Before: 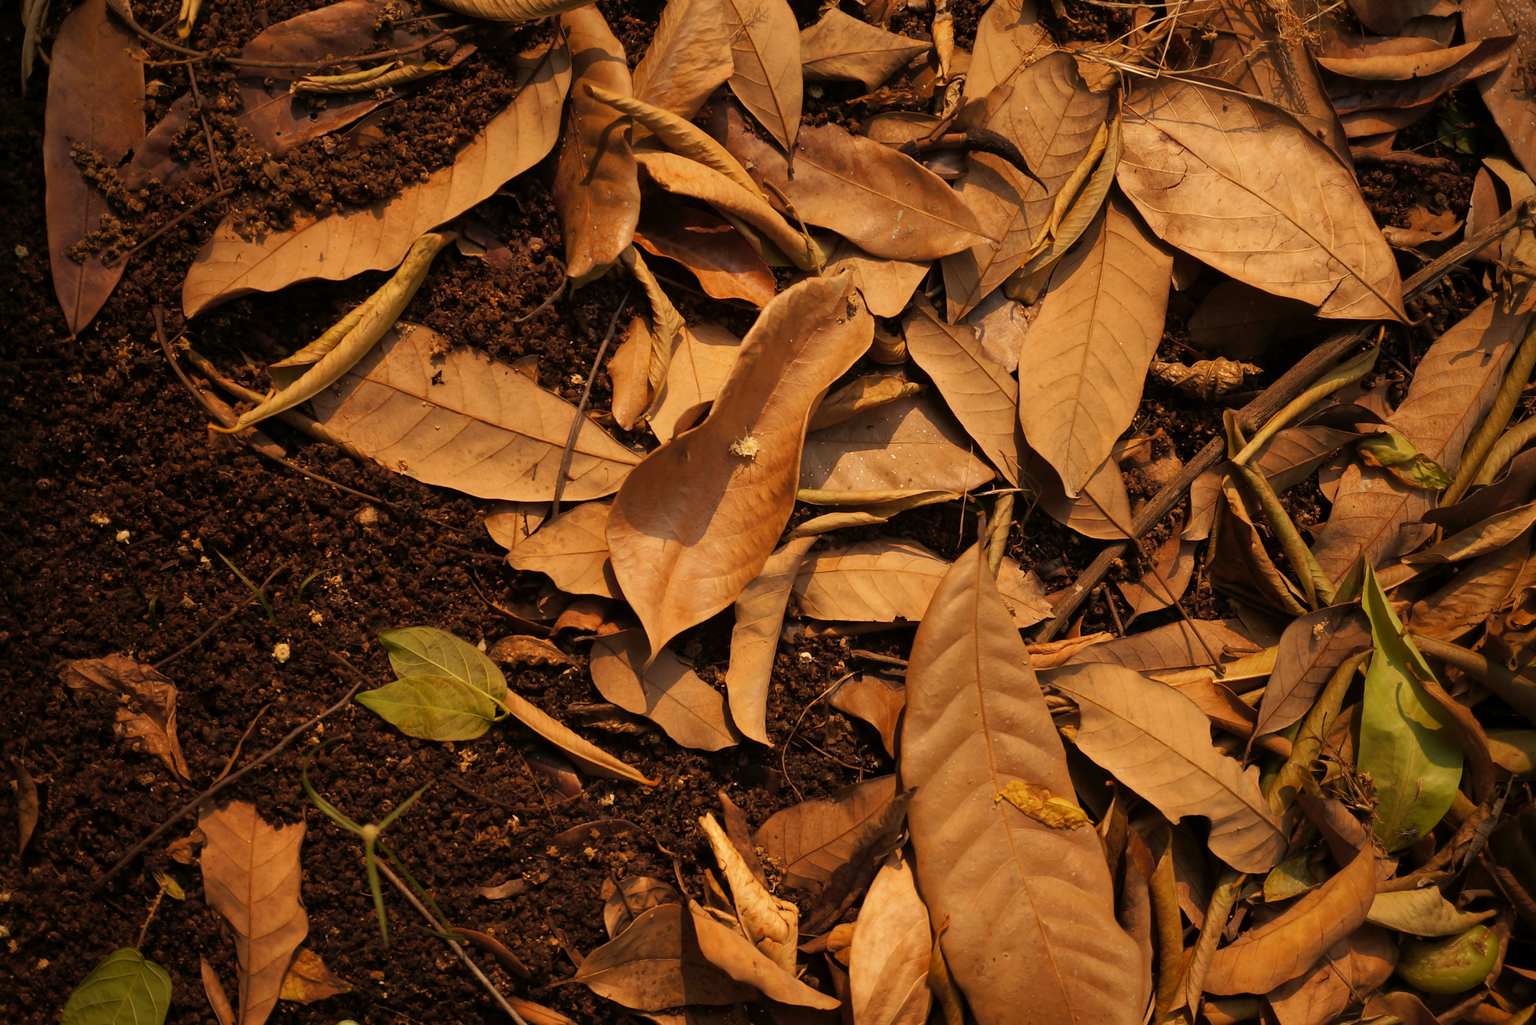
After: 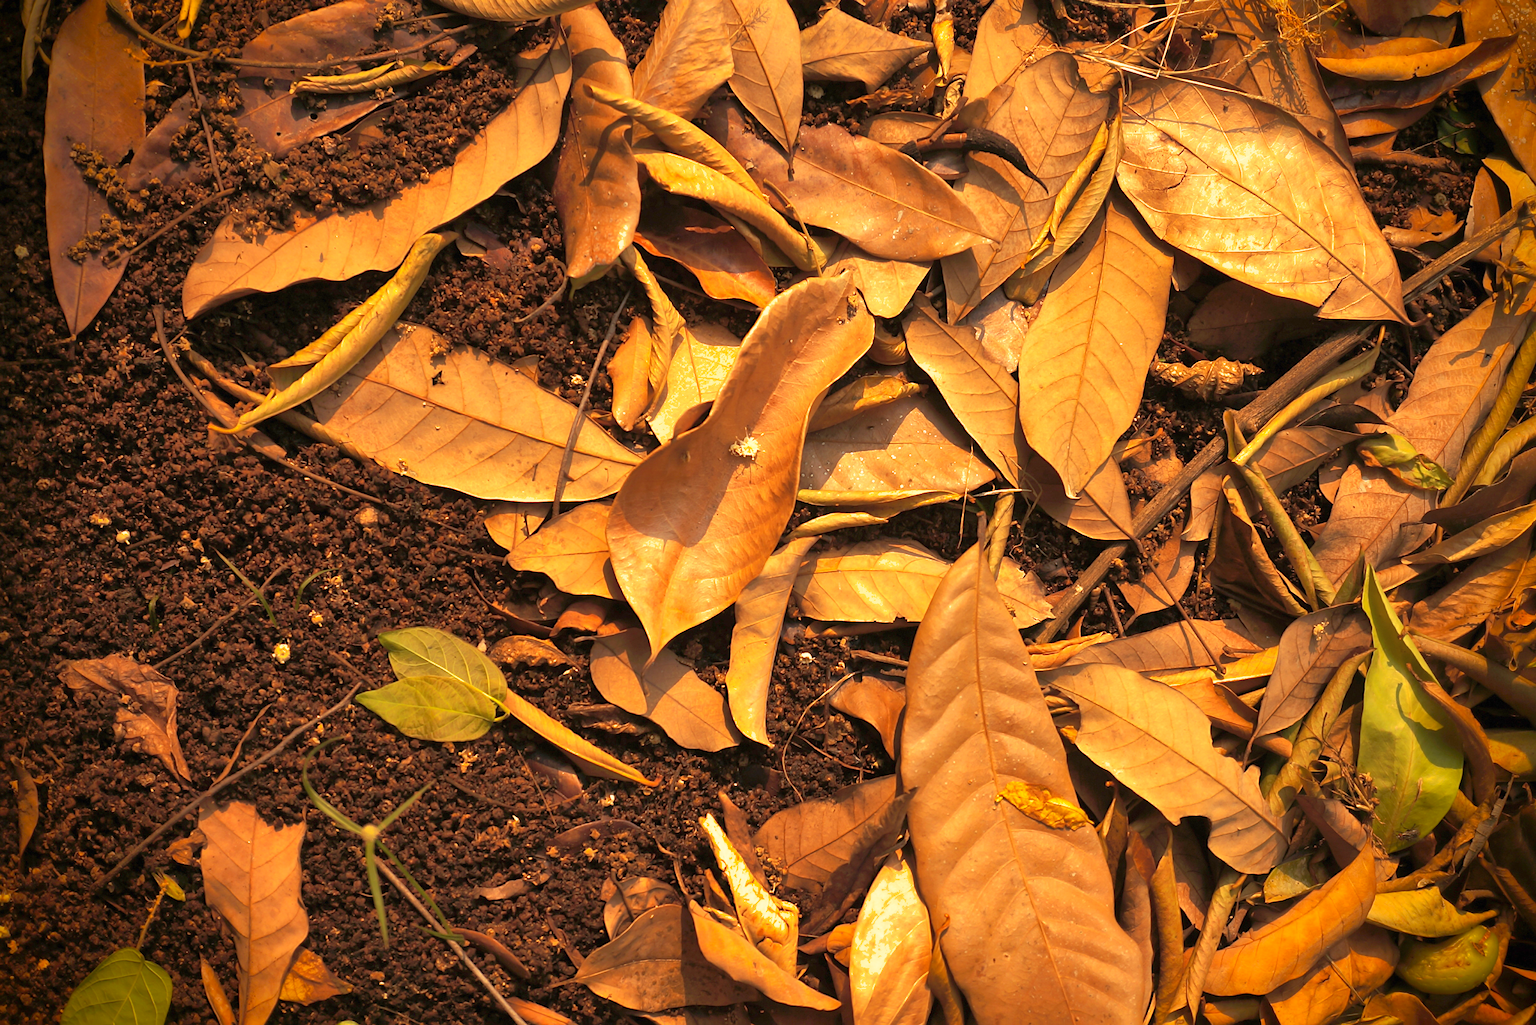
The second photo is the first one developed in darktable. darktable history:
vignetting: fall-off start 88.53%, fall-off radius 44.2%, saturation 0.376, width/height ratio 1.161
shadows and highlights: on, module defaults
sharpen: amount 0.2
exposure: black level correction 0, exposure 1.1 EV, compensate exposure bias true, compensate highlight preservation false
